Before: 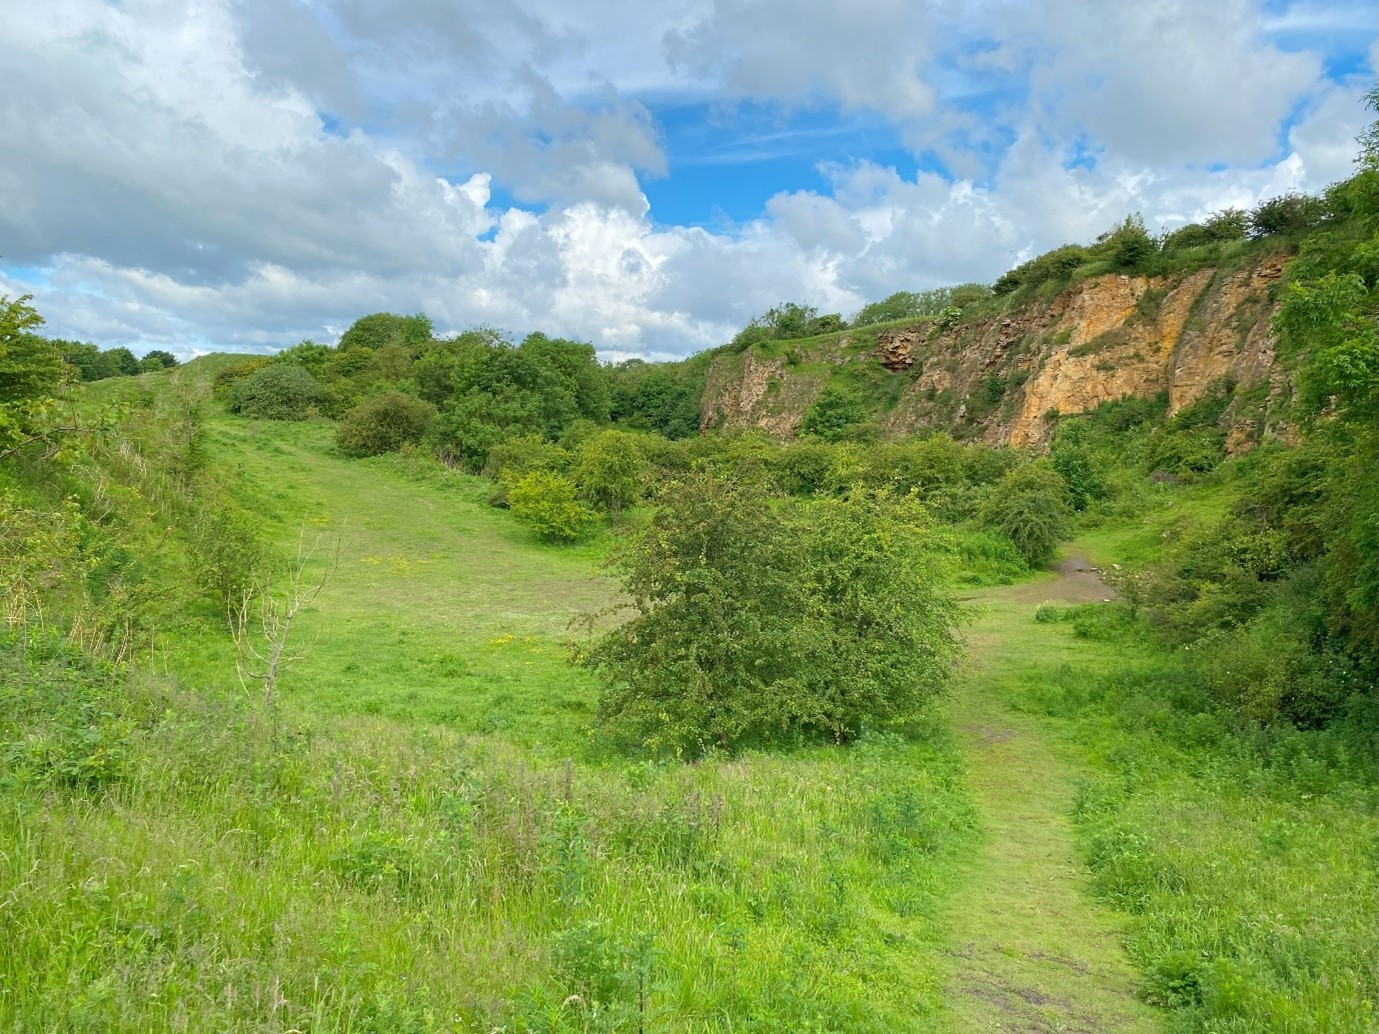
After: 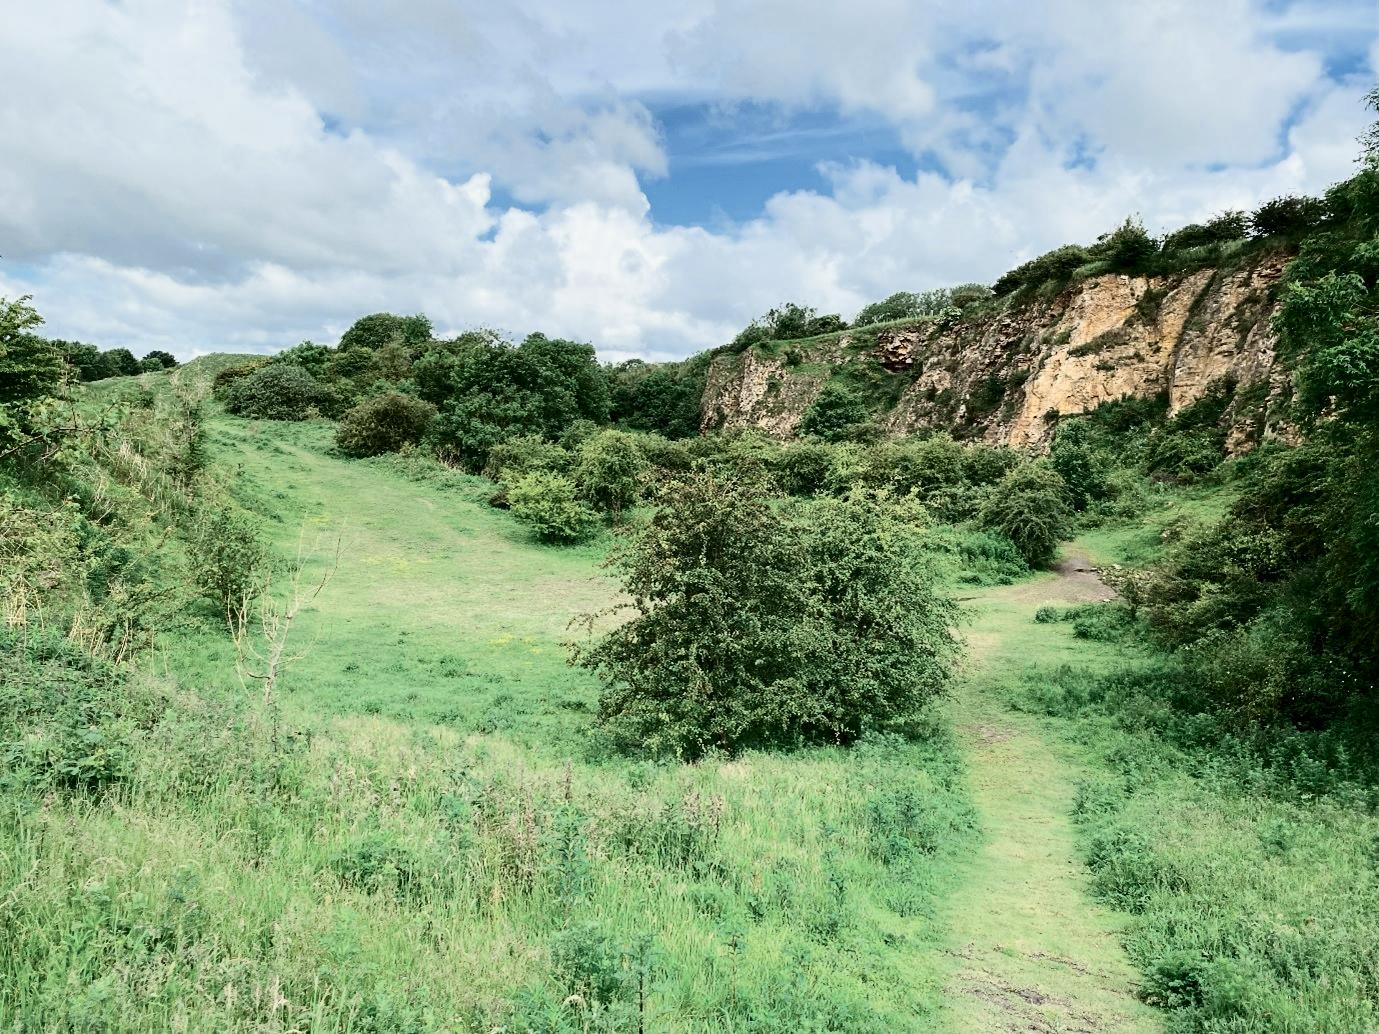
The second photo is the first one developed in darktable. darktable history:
color zones: curves: ch0 [(0, 0.5) (0.125, 0.4) (0.25, 0.5) (0.375, 0.4) (0.5, 0.4) (0.625, 0.35) (0.75, 0.35) (0.875, 0.5)]; ch1 [(0, 0.35) (0.125, 0.45) (0.25, 0.35) (0.375, 0.35) (0.5, 0.35) (0.625, 0.35) (0.75, 0.45) (0.875, 0.35)]; ch2 [(0, 0.6) (0.125, 0.5) (0.25, 0.5) (0.375, 0.6) (0.5, 0.6) (0.625, 0.5) (0.75, 0.5) (0.875, 0.5)]
filmic rgb: black relative exposure -11.88 EV, white relative exposure 5.43 EV, threshold 3 EV, hardness 4.49, latitude 50%, contrast 1.14, color science v5 (2021), contrast in shadows safe, contrast in highlights safe, enable highlight reconstruction true
contrast brightness saturation: contrast 0.5, saturation -0.1
